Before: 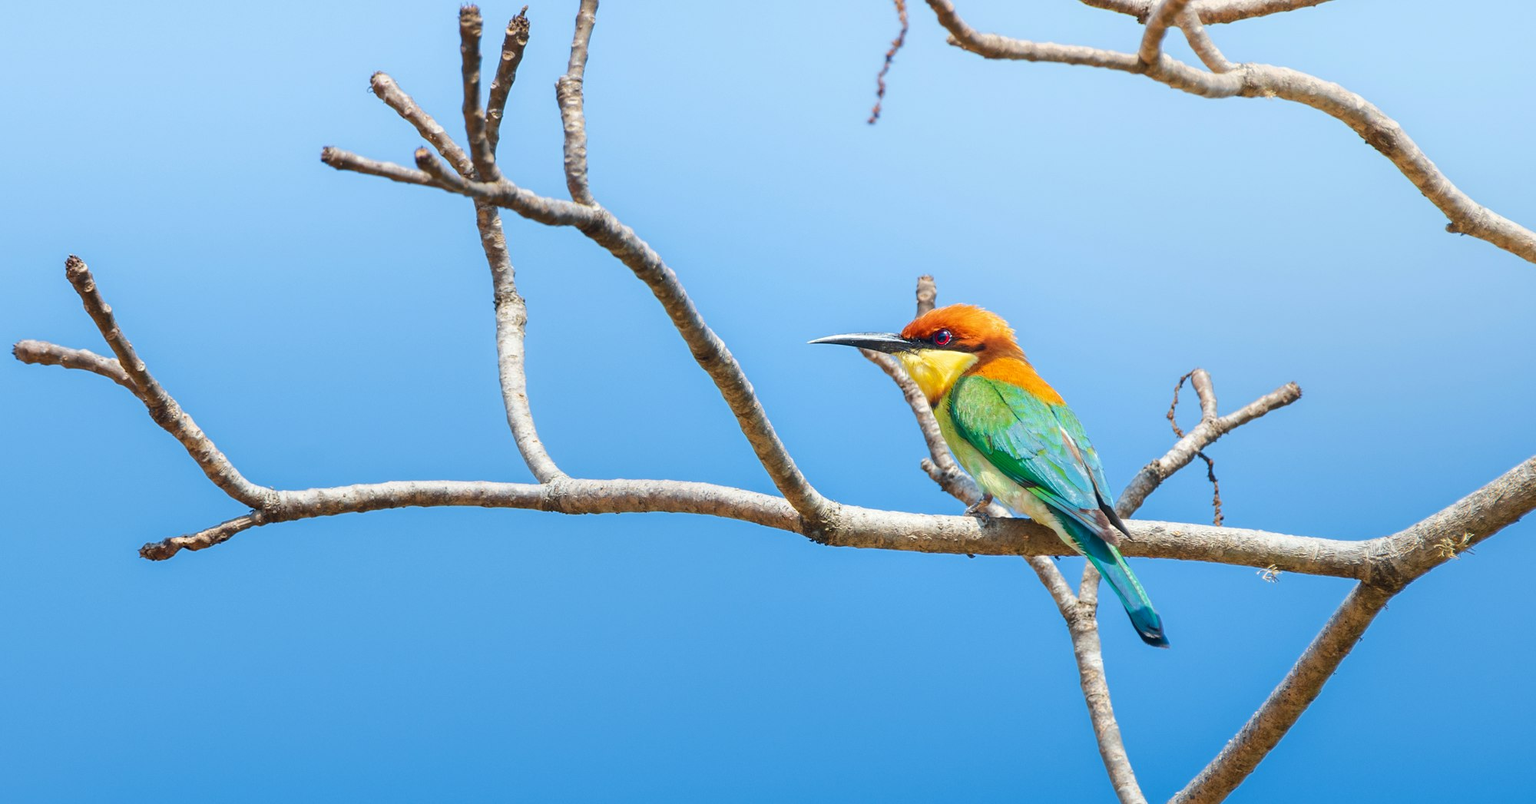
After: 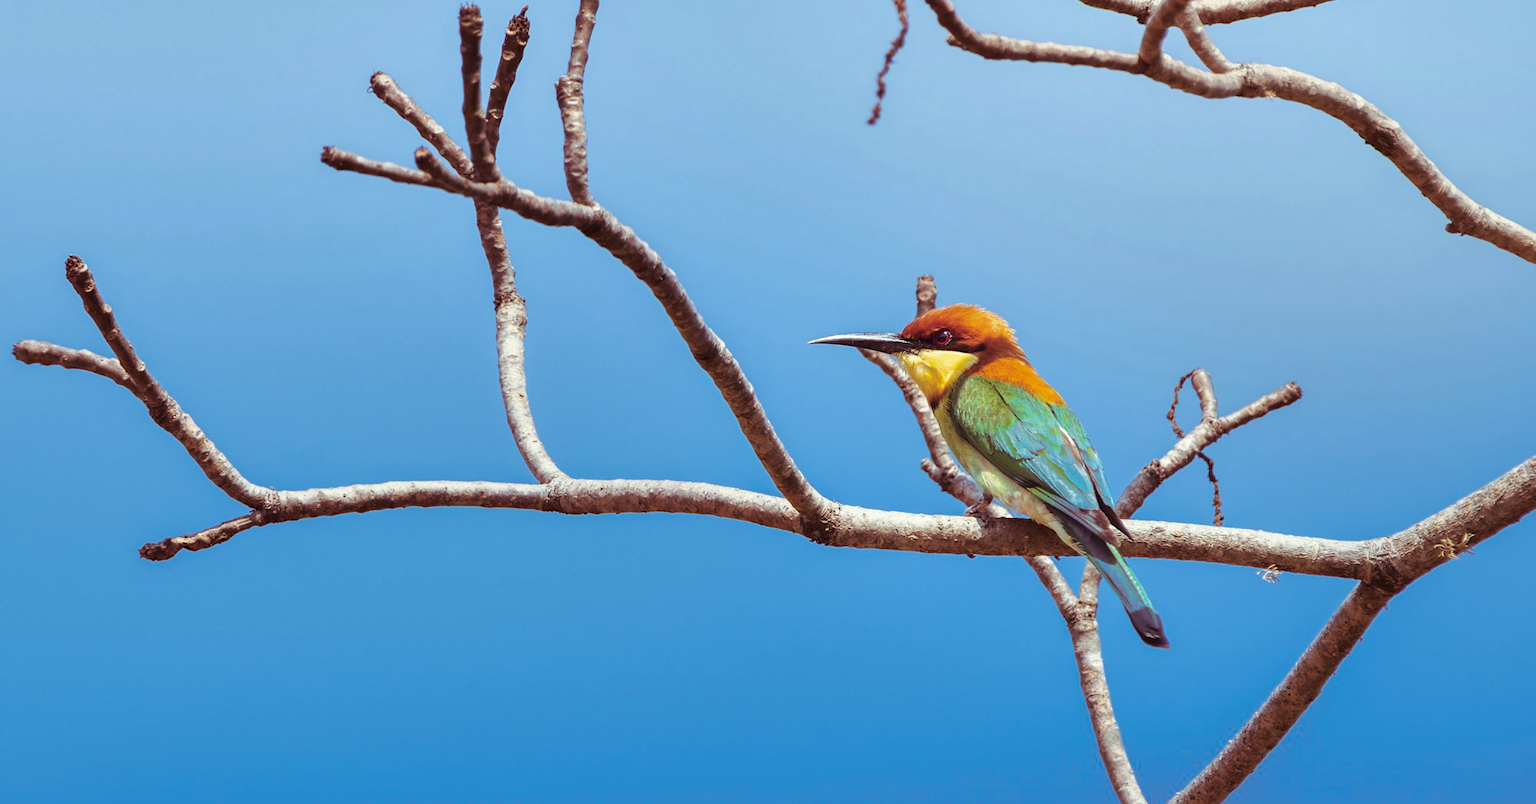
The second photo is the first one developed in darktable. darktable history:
split-toning: on, module defaults
shadows and highlights: soften with gaussian
contrast brightness saturation: brightness -0.09
